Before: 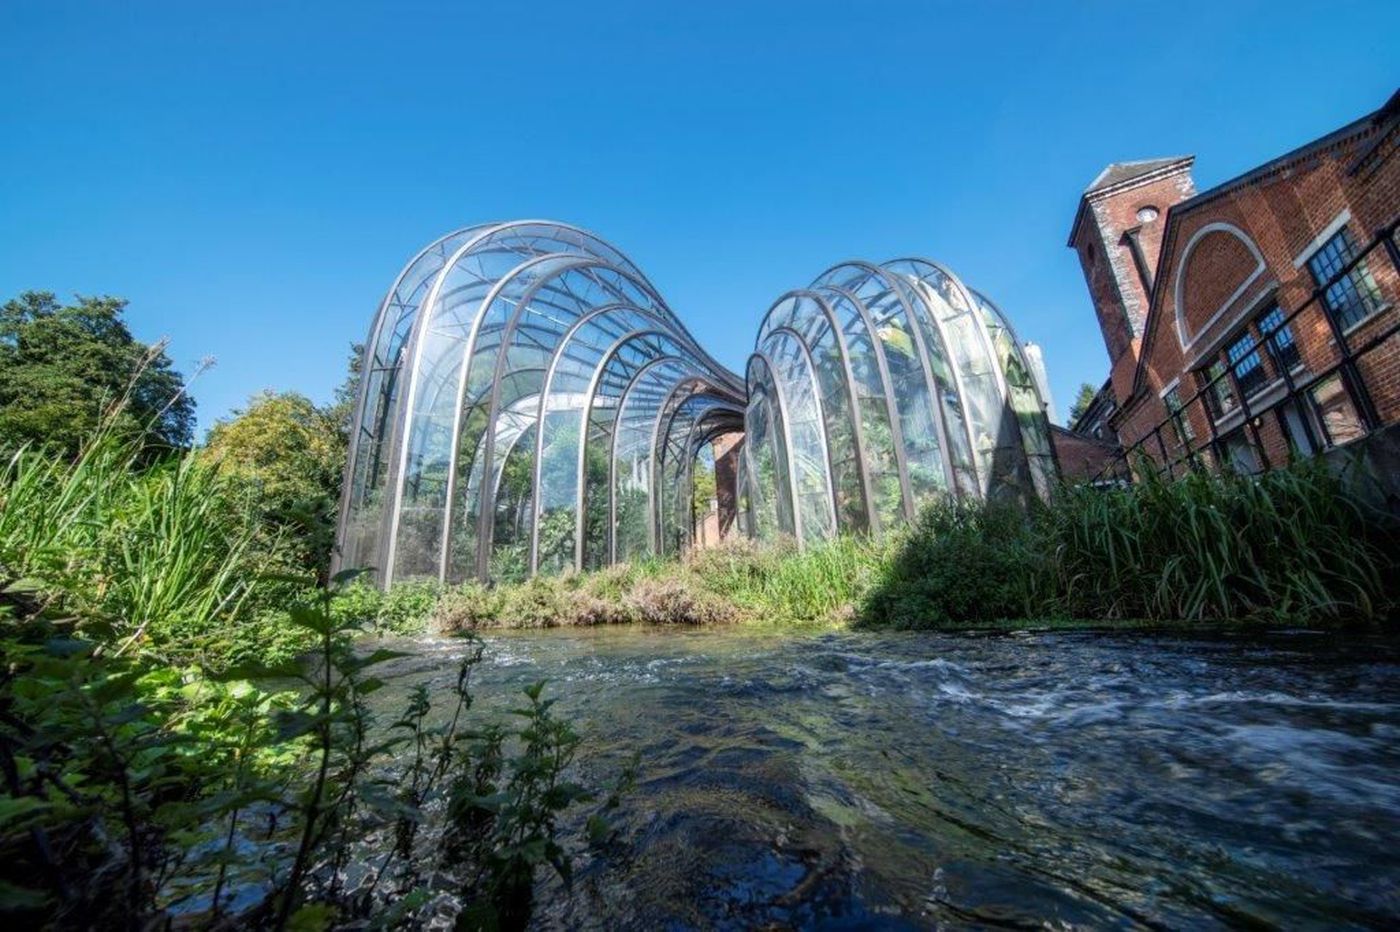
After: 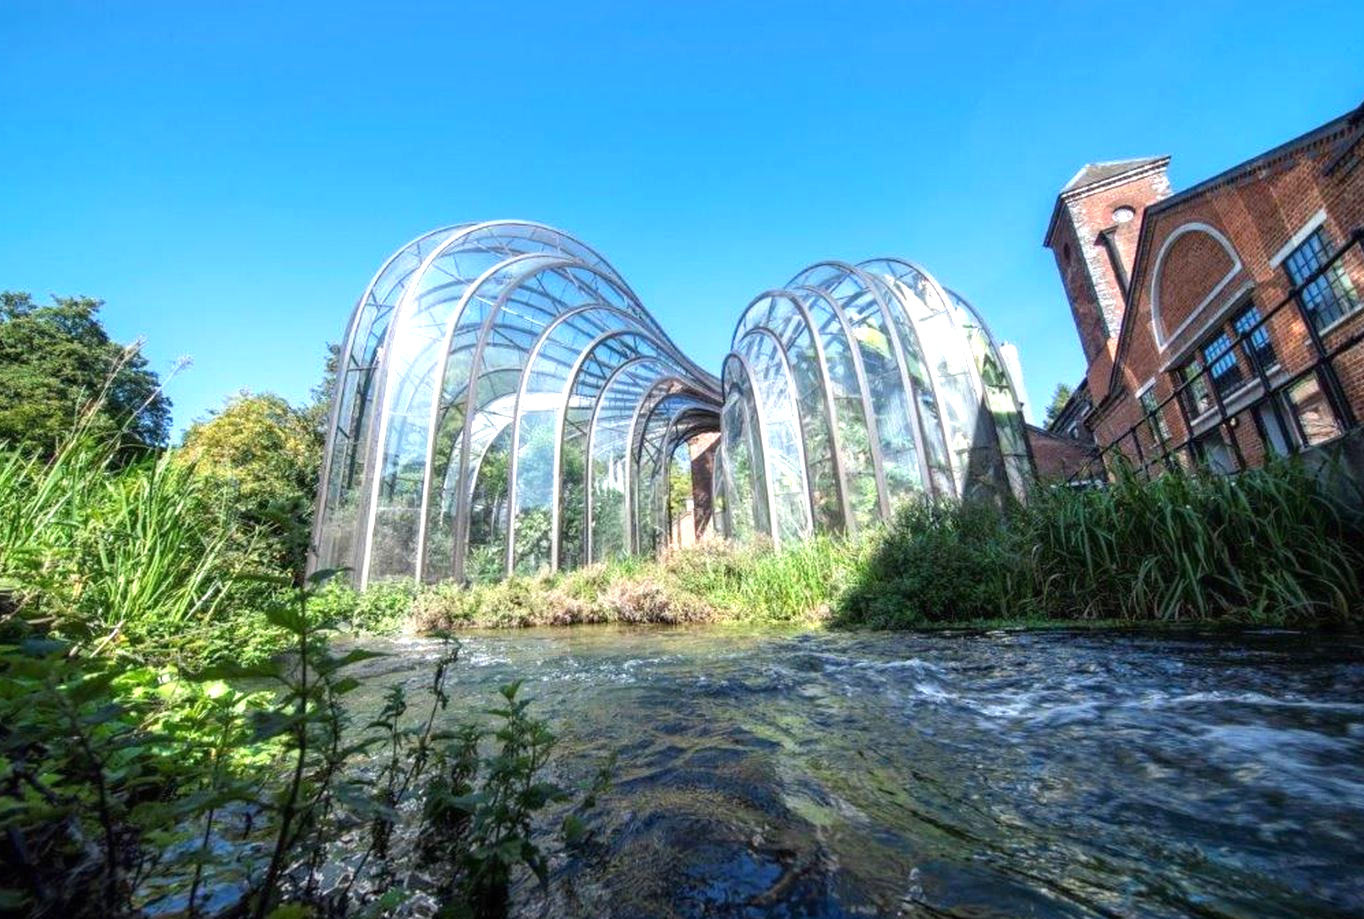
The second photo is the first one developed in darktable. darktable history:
exposure: black level correction 0, exposure 0.703 EV, compensate exposure bias true, compensate highlight preservation false
crop and rotate: left 1.785%, right 0.757%, bottom 1.345%
